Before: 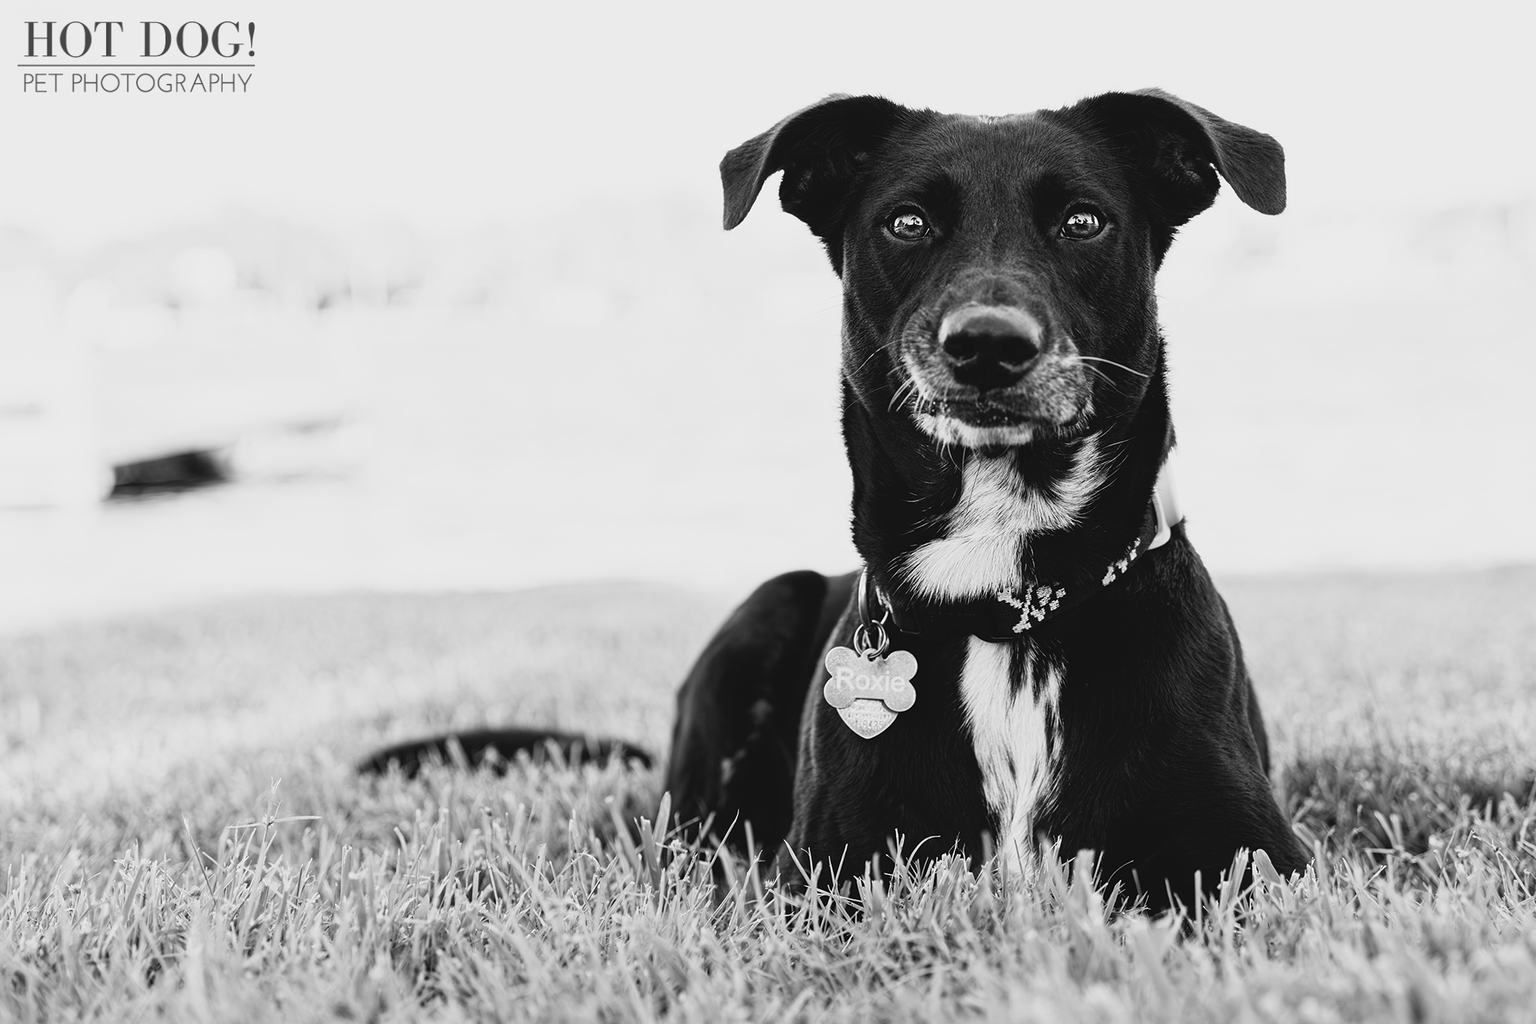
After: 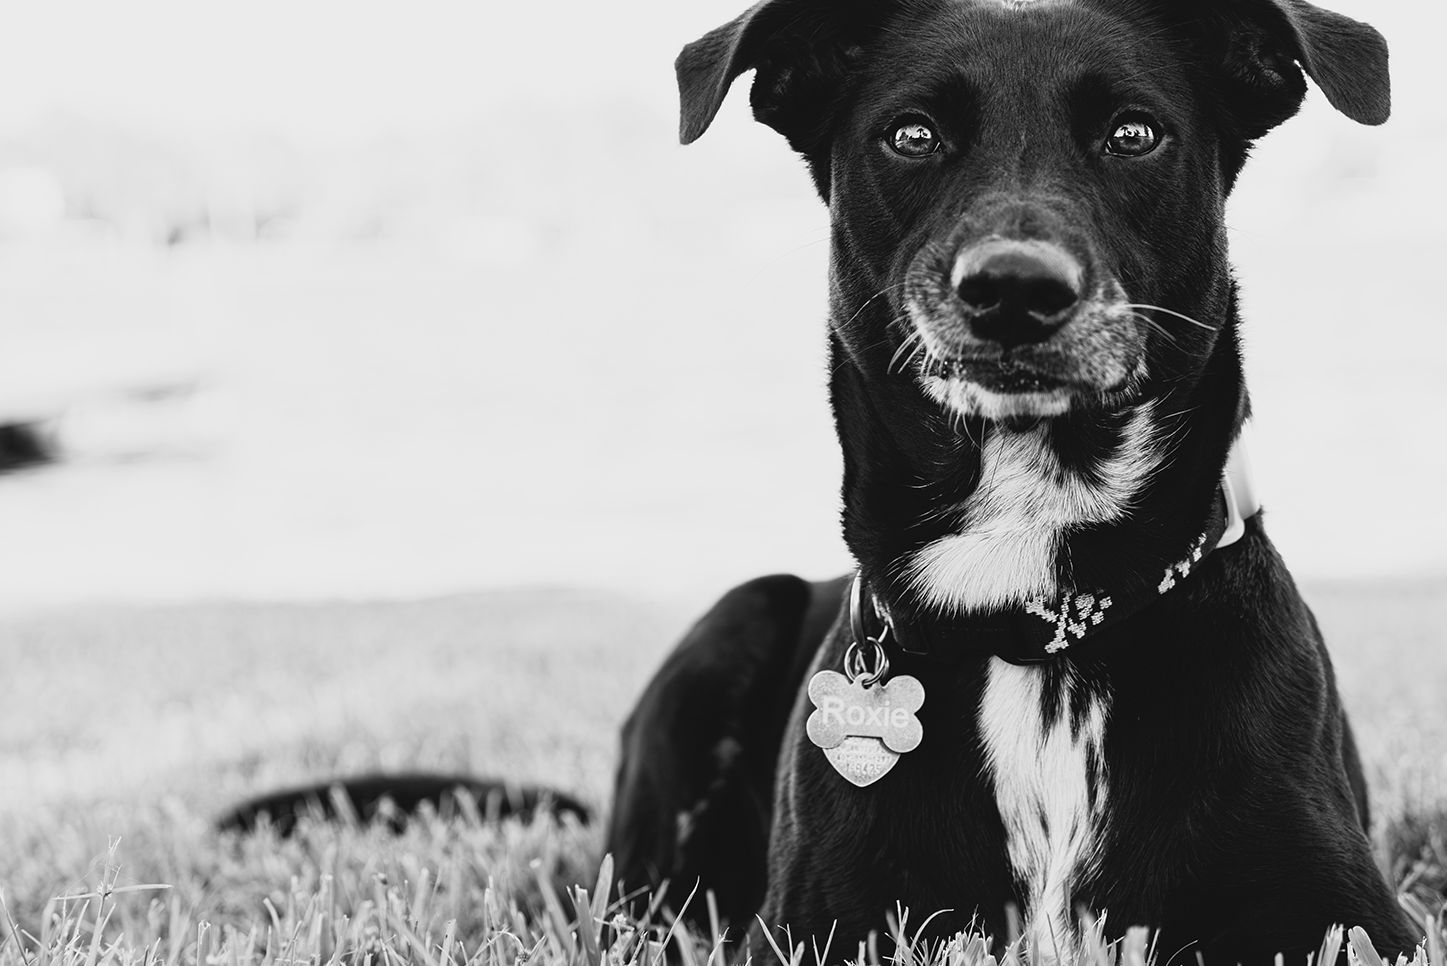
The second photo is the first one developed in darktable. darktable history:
crop and rotate: left 12.076%, top 11.362%, right 13.335%, bottom 13.872%
